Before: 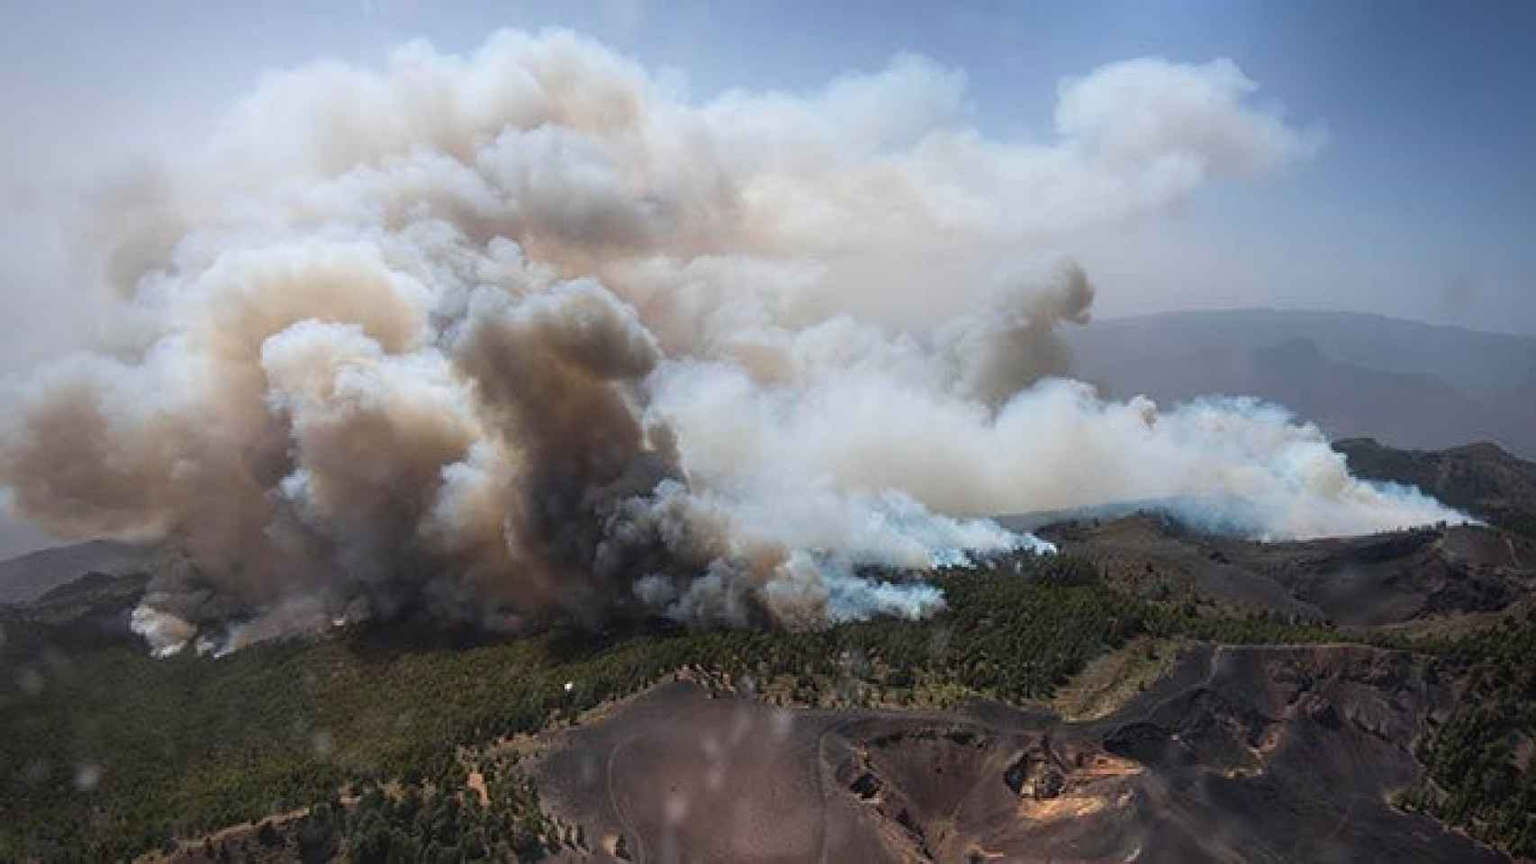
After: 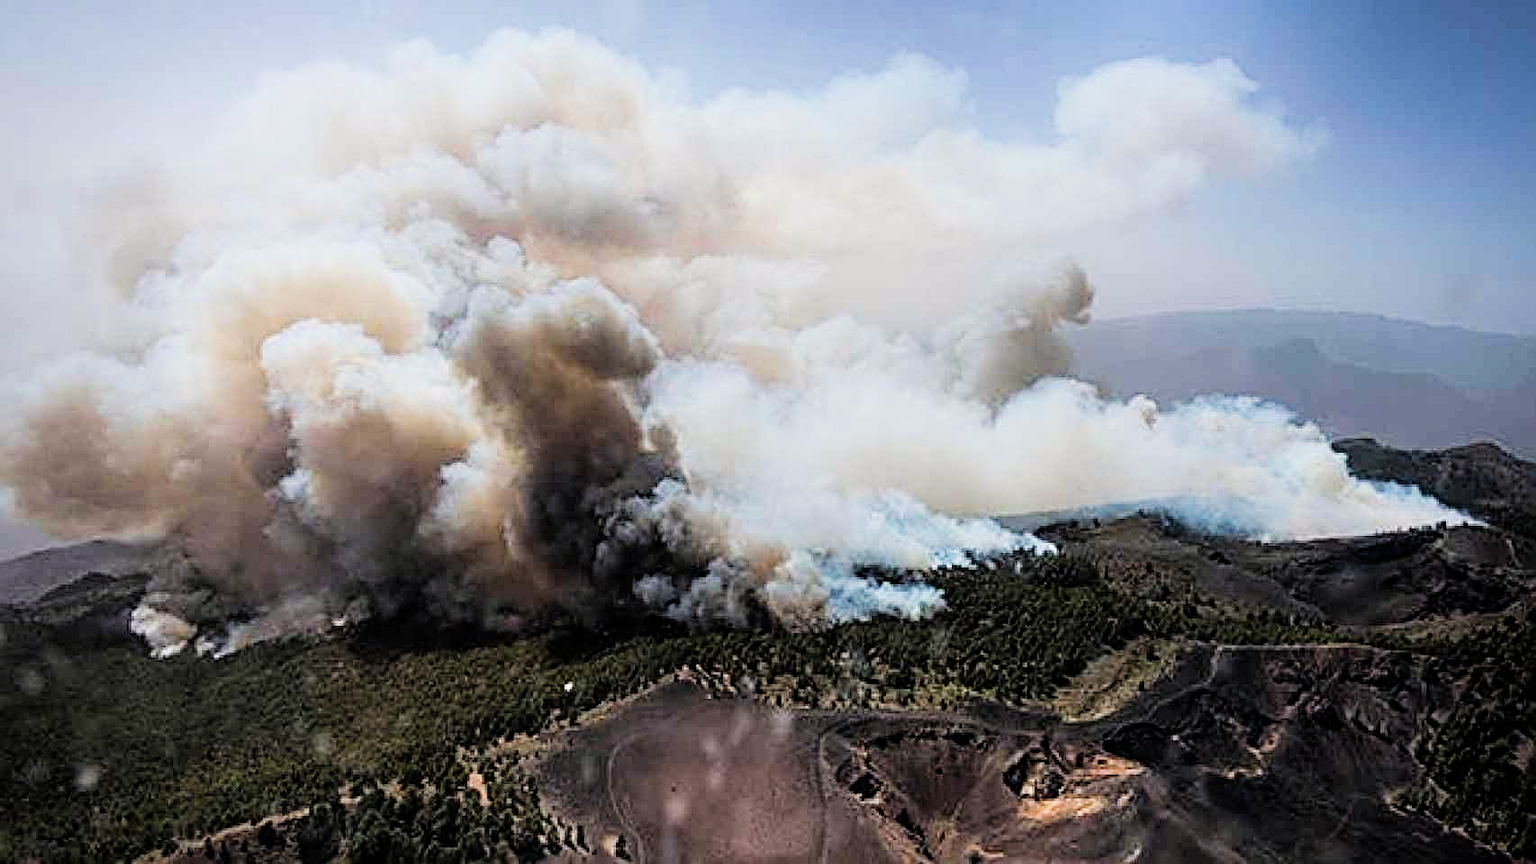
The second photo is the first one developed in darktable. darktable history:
filmic rgb: black relative exposure -5 EV, hardness 2.88, contrast 1.3, highlights saturation mix -30%
sharpen: radius 4
exposure: exposure 0.661 EV, compensate highlight preservation false
haze removal: compatibility mode true, adaptive false
